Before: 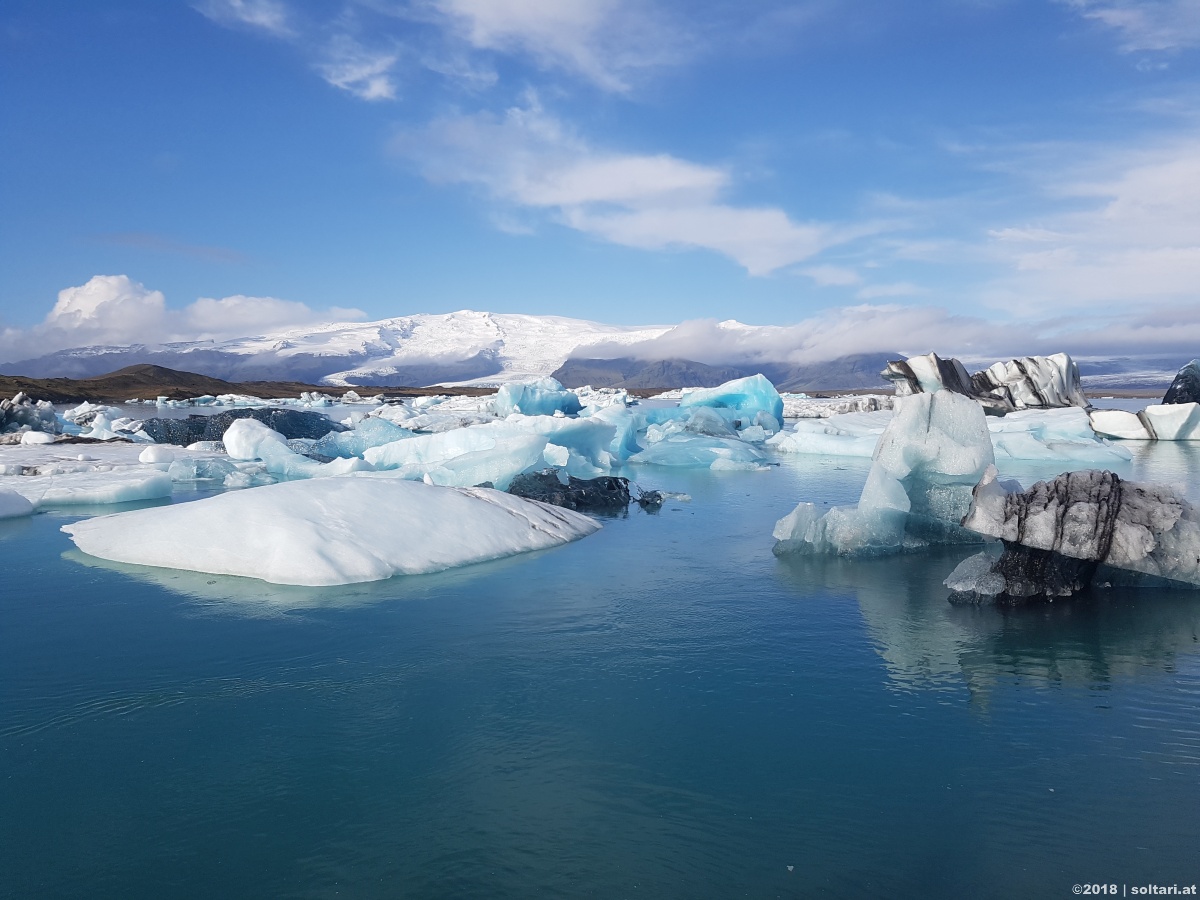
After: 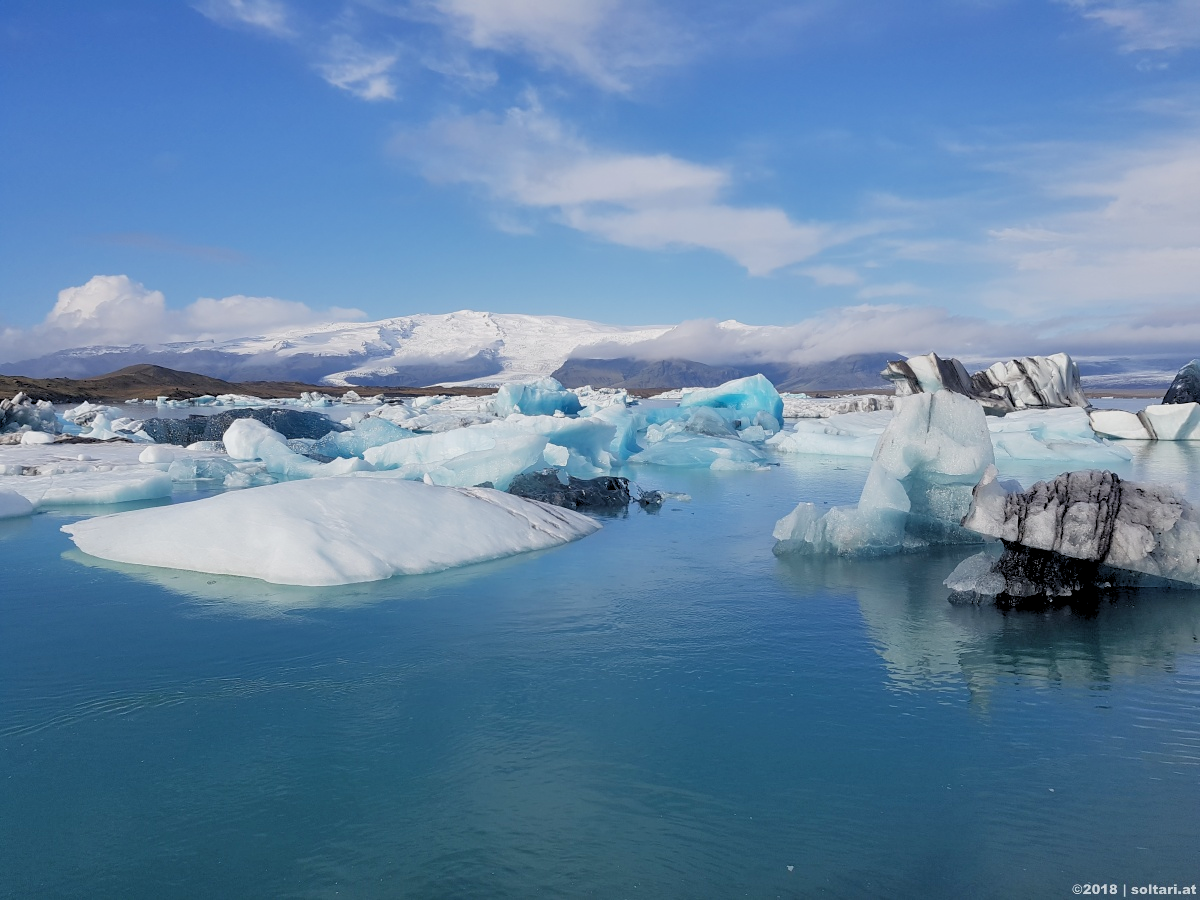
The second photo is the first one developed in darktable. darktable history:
shadows and highlights: shadows color adjustment 97.66%, soften with gaussian
rgb levels: preserve colors sum RGB, levels [[0.038, 0.433, 0.934], [0, 0.5, 1], [0, 0.5, 1]]
white balance: emerald 1
